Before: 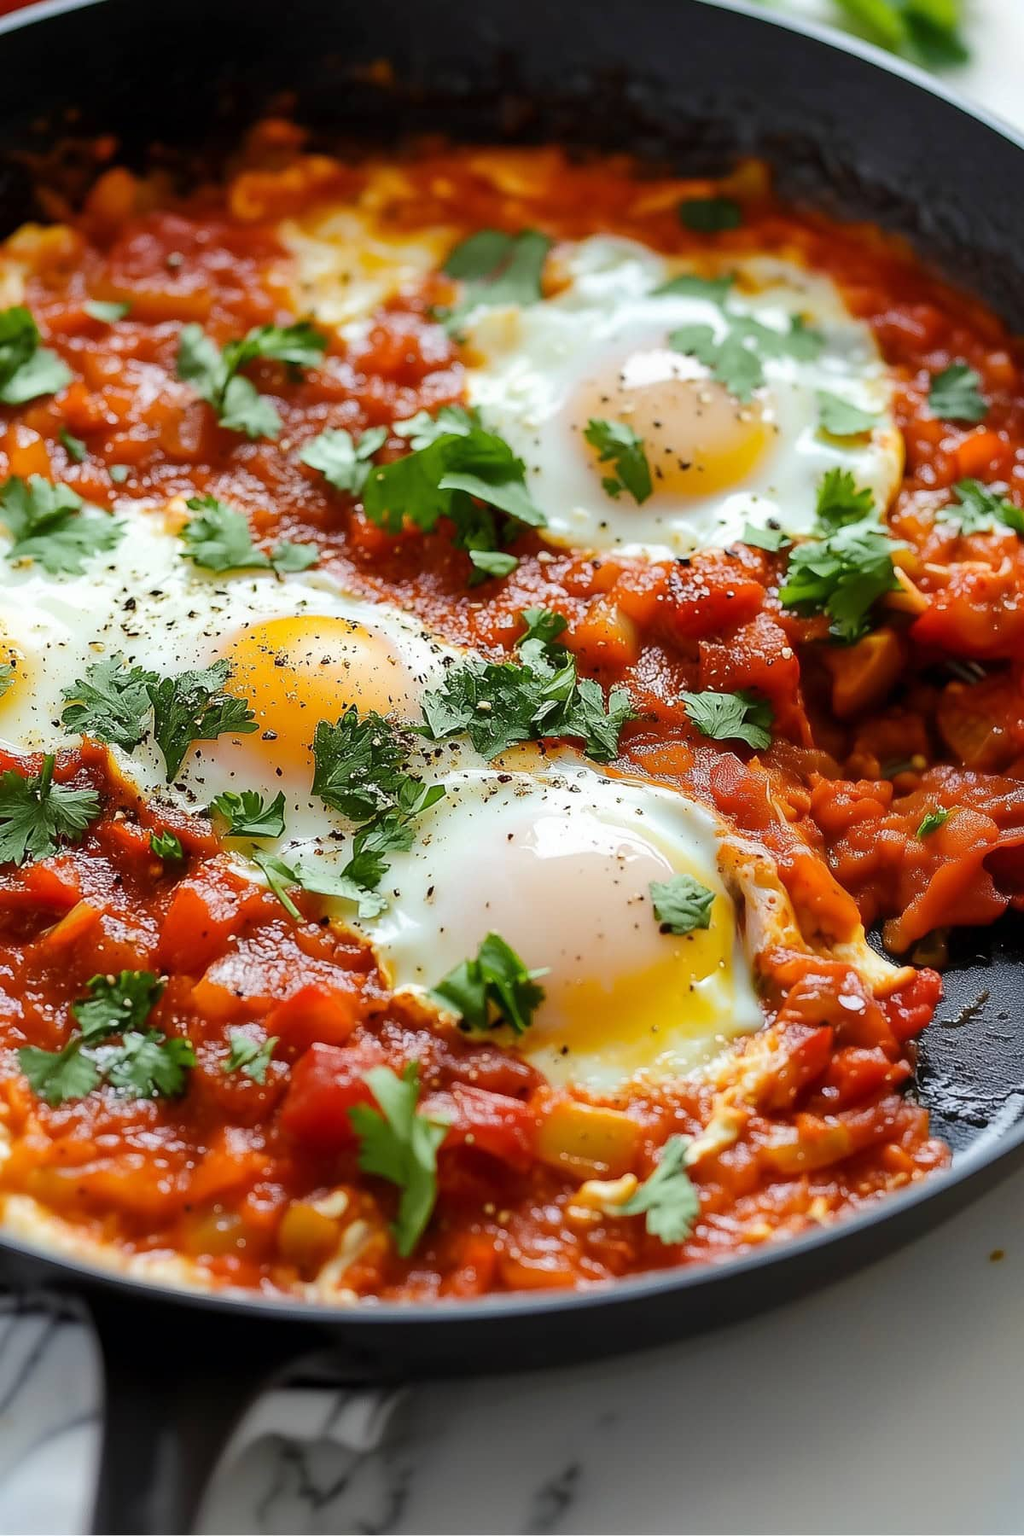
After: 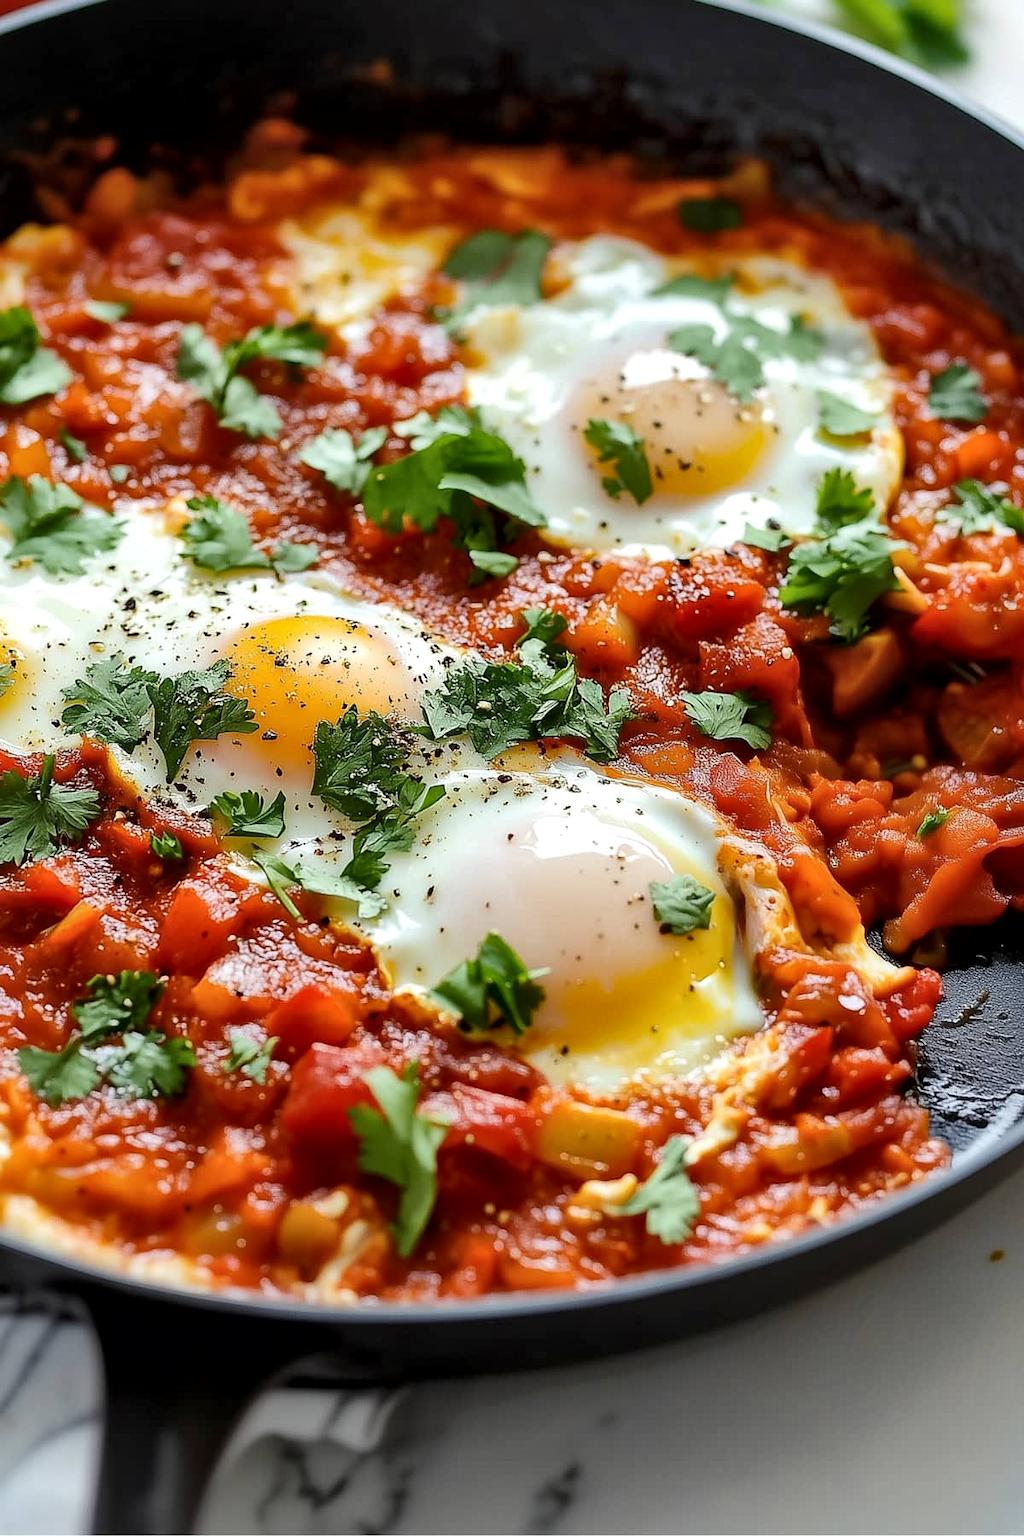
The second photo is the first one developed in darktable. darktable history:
local contrast: mode bilateral grid, contrast 19, coarseness 50, detail 150%, midtone range 0.2
